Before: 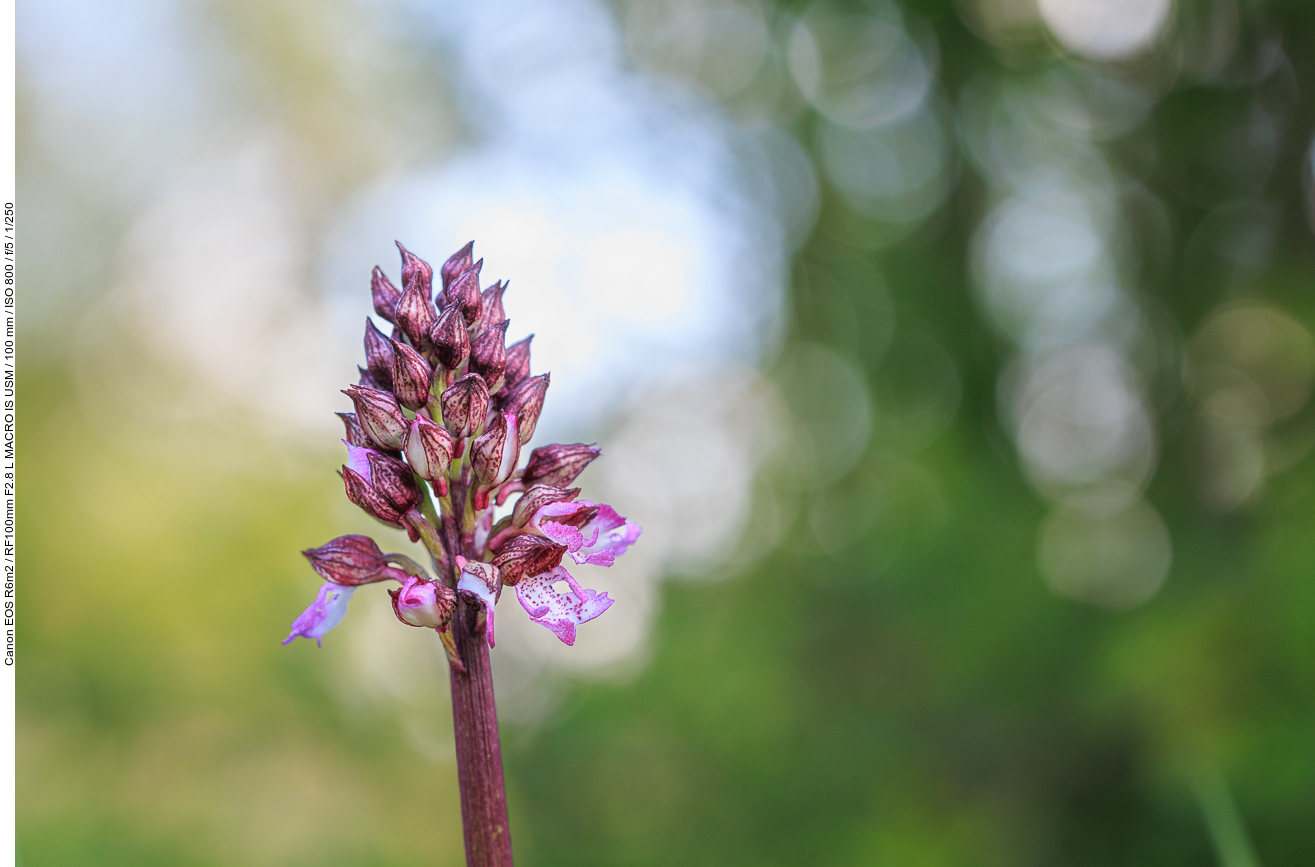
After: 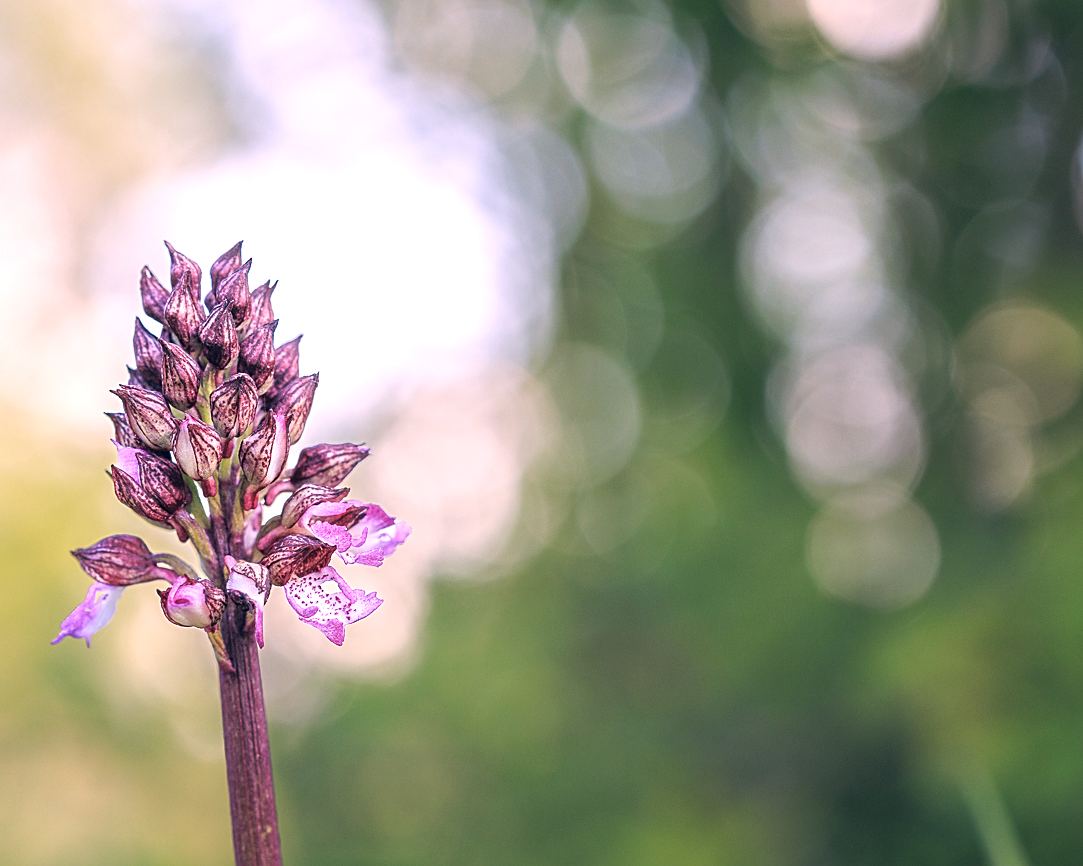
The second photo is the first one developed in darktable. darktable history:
exposure: black level correction 0, exposure 0.498 EV, compensate highlight preservation false
sharpen: on, module defaults
color correction: highlights a* 14.31, highlights b* 6.12, shadows a* -5.62, shadows b* -15.16, saturation 0.841
crop: left 17.568%, bottom 0.033%
